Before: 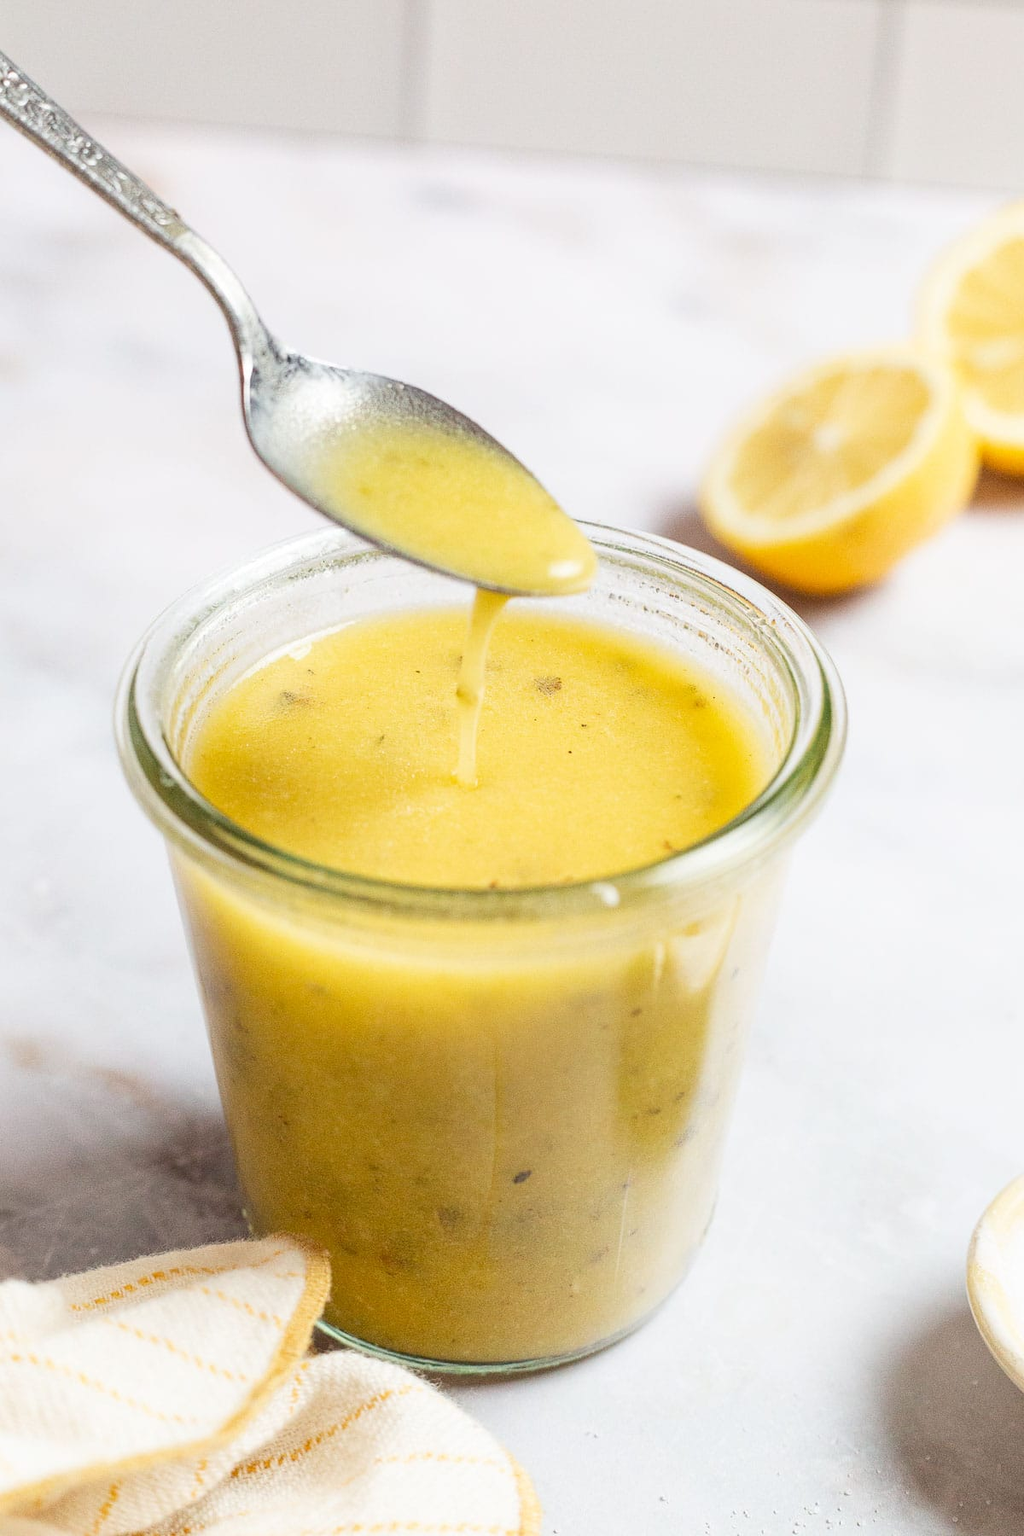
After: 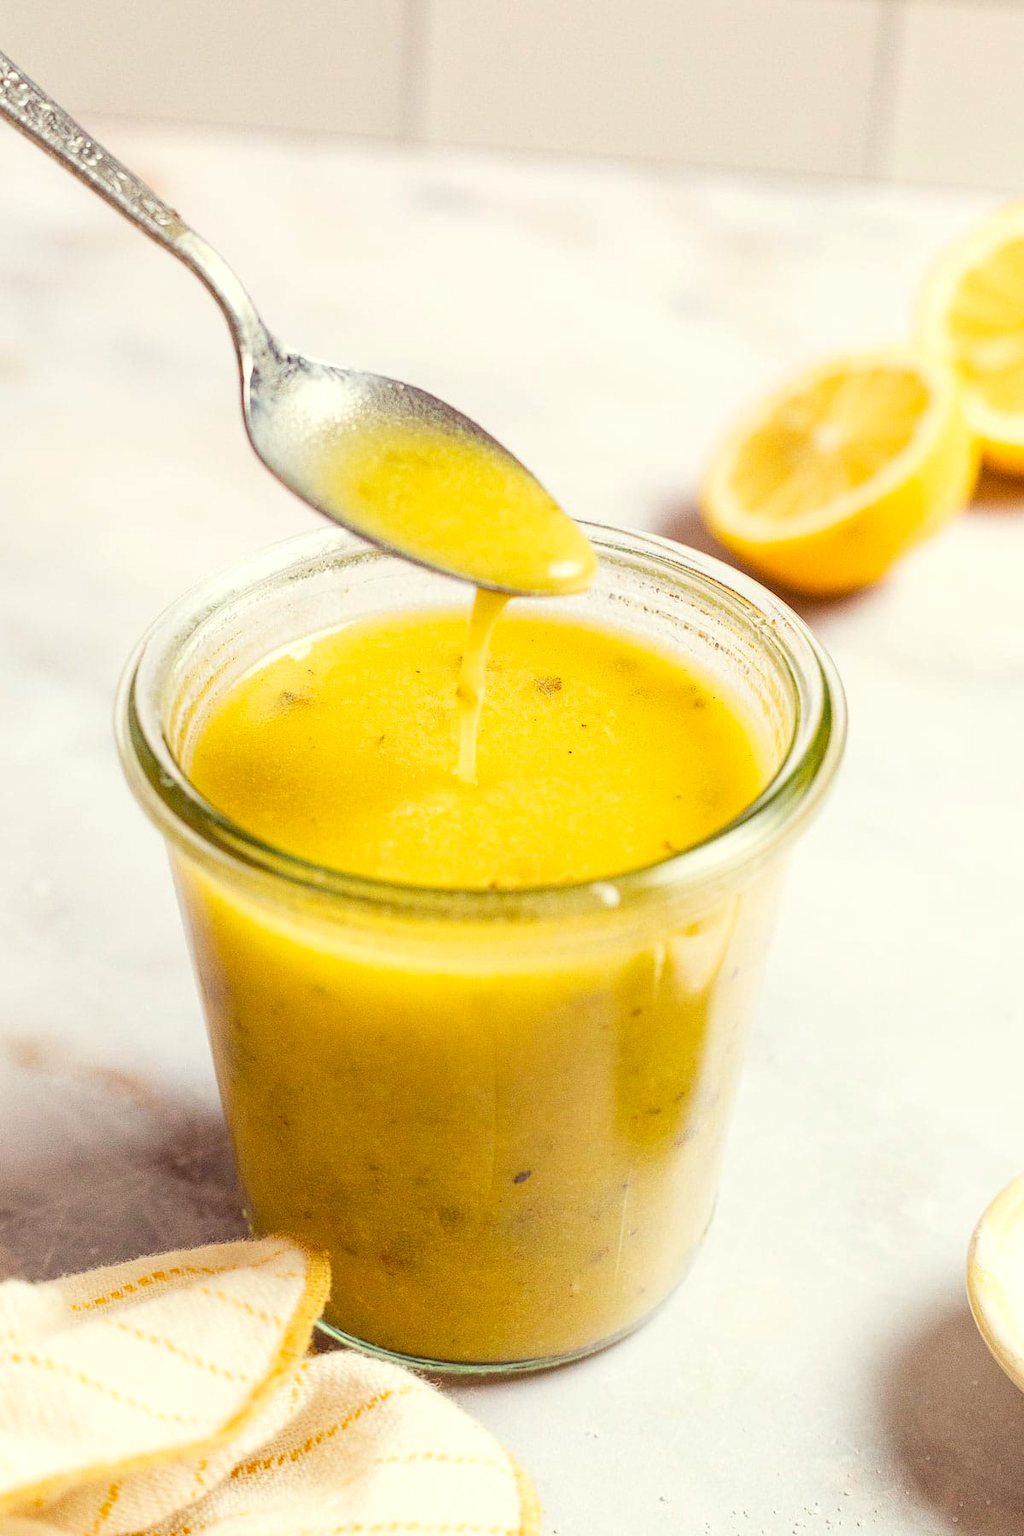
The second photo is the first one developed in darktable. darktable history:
color balance rgb: power › chroma 1.074%, power › hue 25.5°, highlights gain › luminance 6.488%, highlights gain › chroma 2.536%, highlights gain › hue 87.99°, perceptual saturation grading › global saturation 14.813%, global vibrance 20%
